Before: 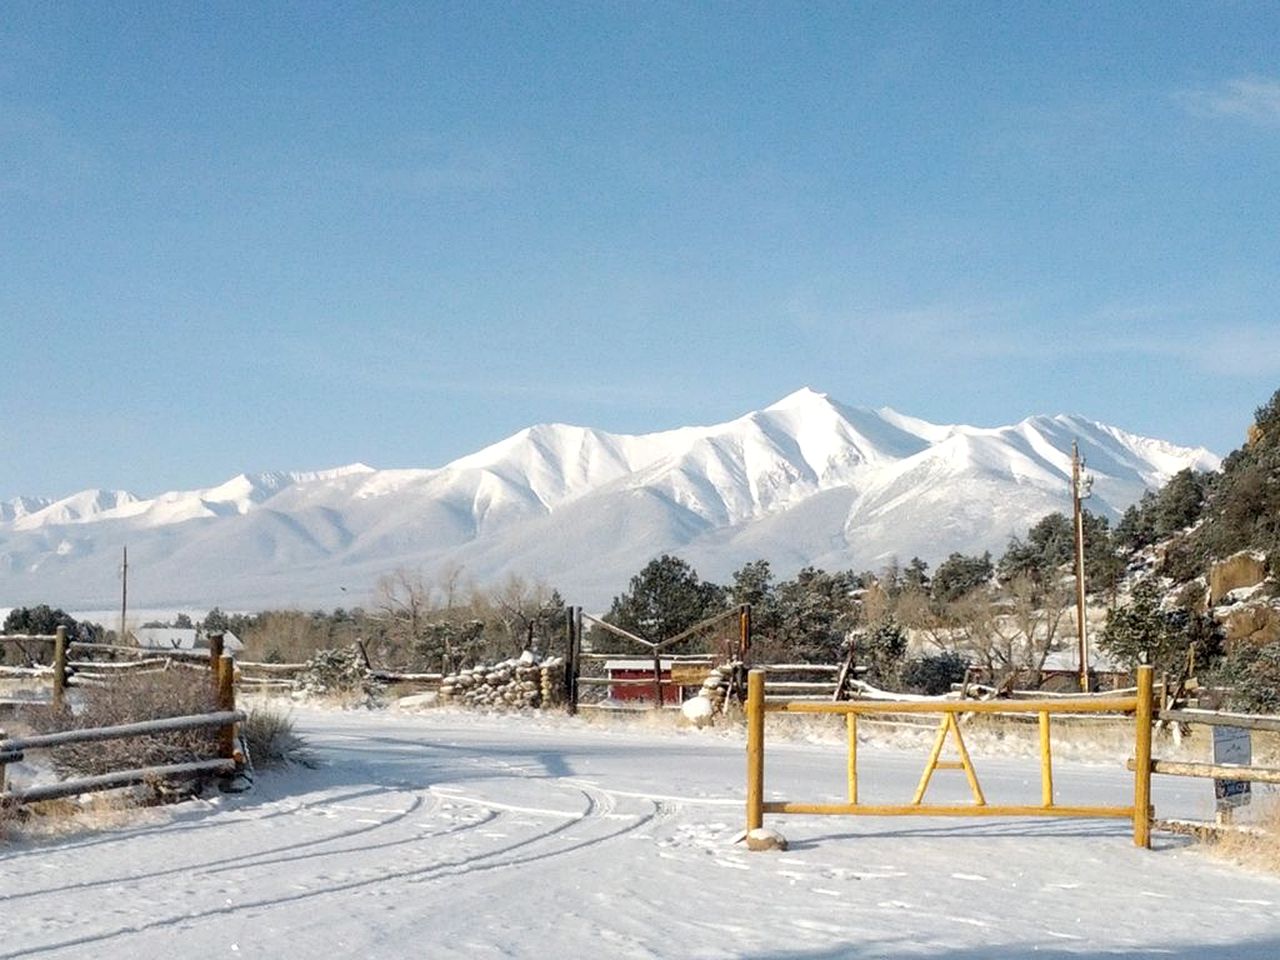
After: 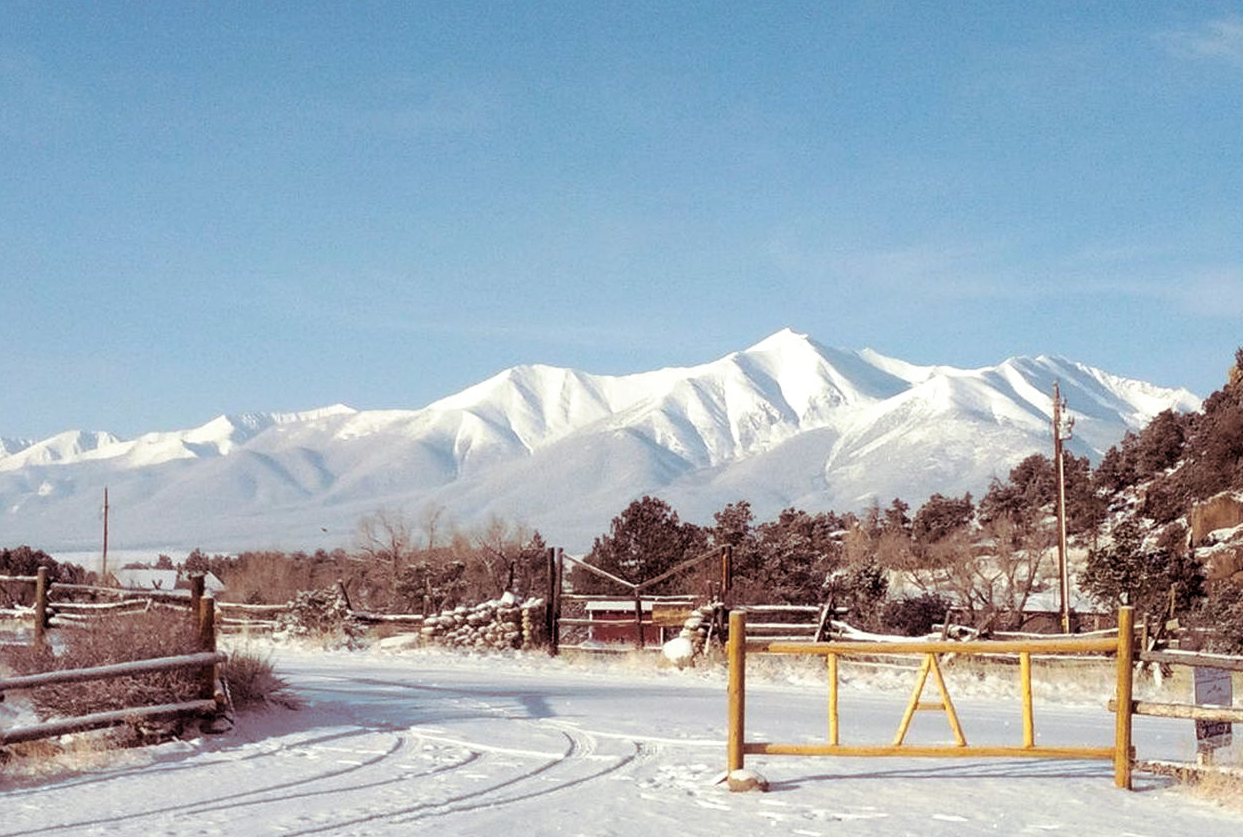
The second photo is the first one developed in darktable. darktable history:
crop: left 1.507%, top 6.147%, right 1.379%, bottom 6.637%
split-toning: on, module defaults
